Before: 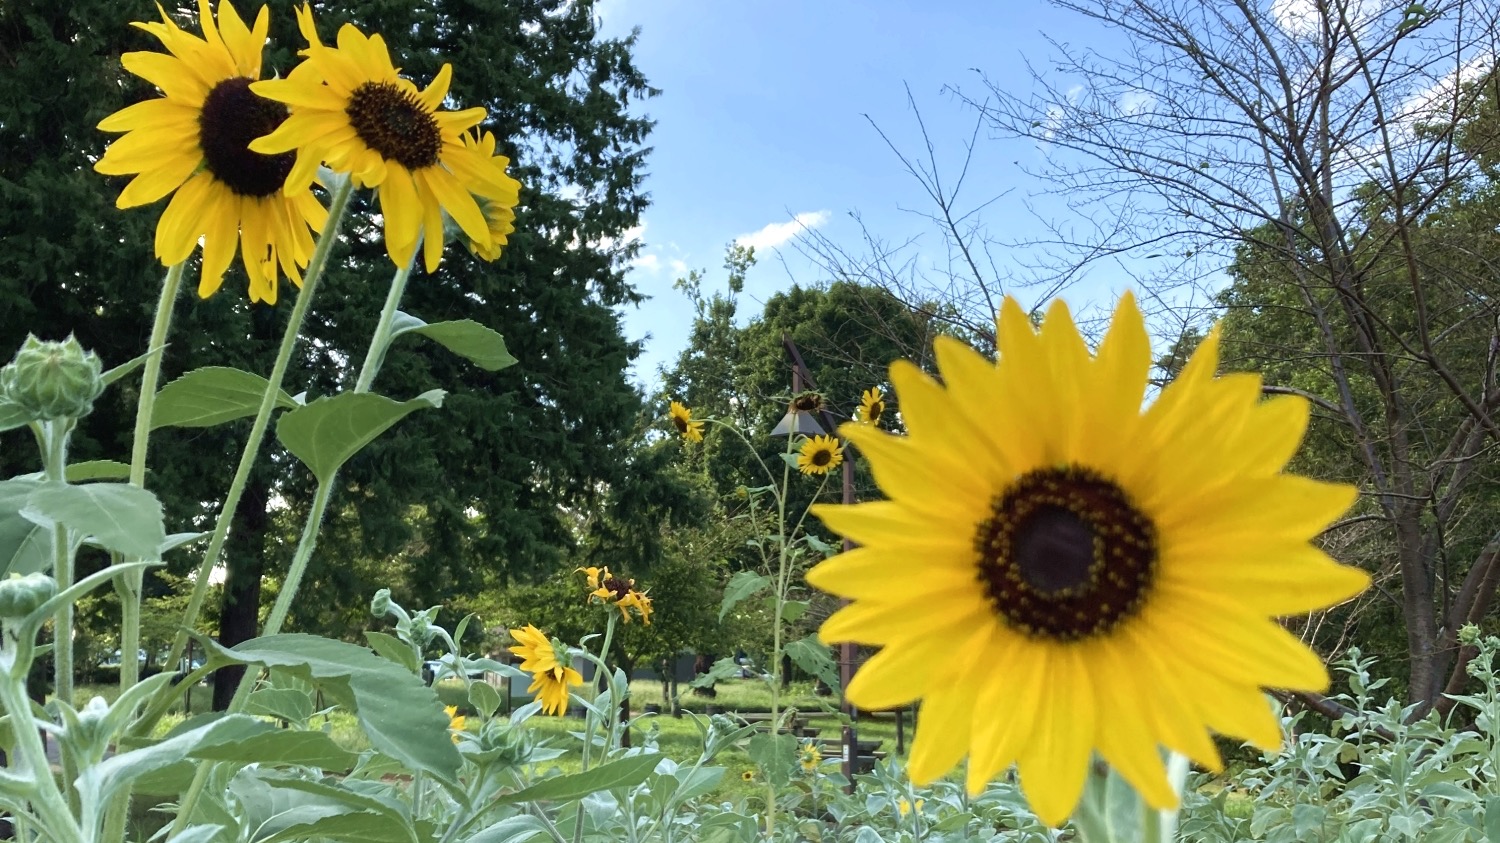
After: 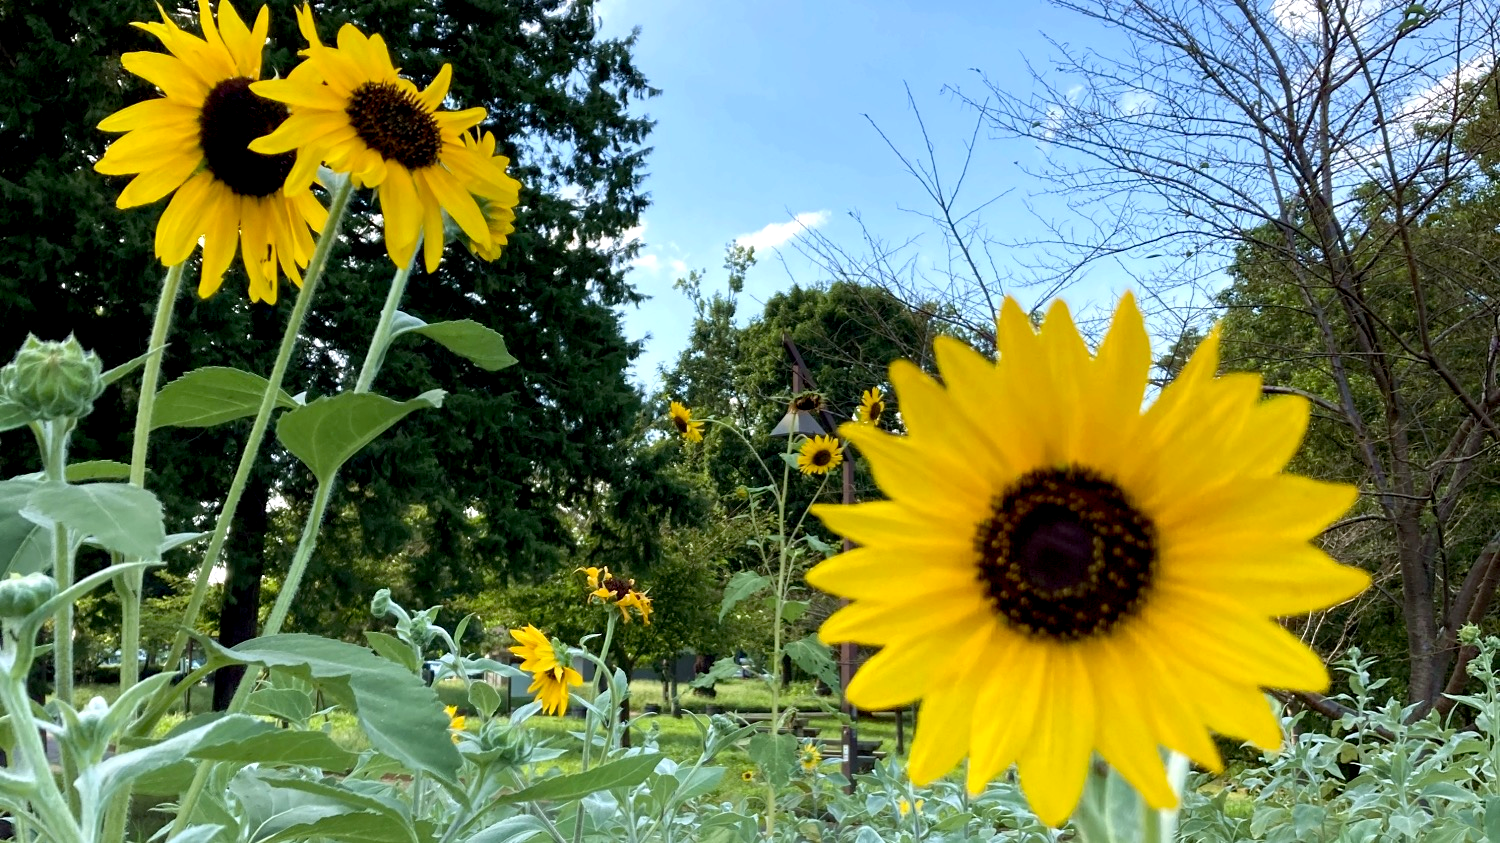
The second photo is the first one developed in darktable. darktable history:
color balance: lift [1, 1, 0.999, 1.001], gamma [1, 1.003, 1.005, 0.995], gain [1, 0.992, 0.988, 1.012], contrast 5%, output saturation 110%
exposure: black level correction 0.01, exposure 0.014 EV, compensate highlight preservation false
